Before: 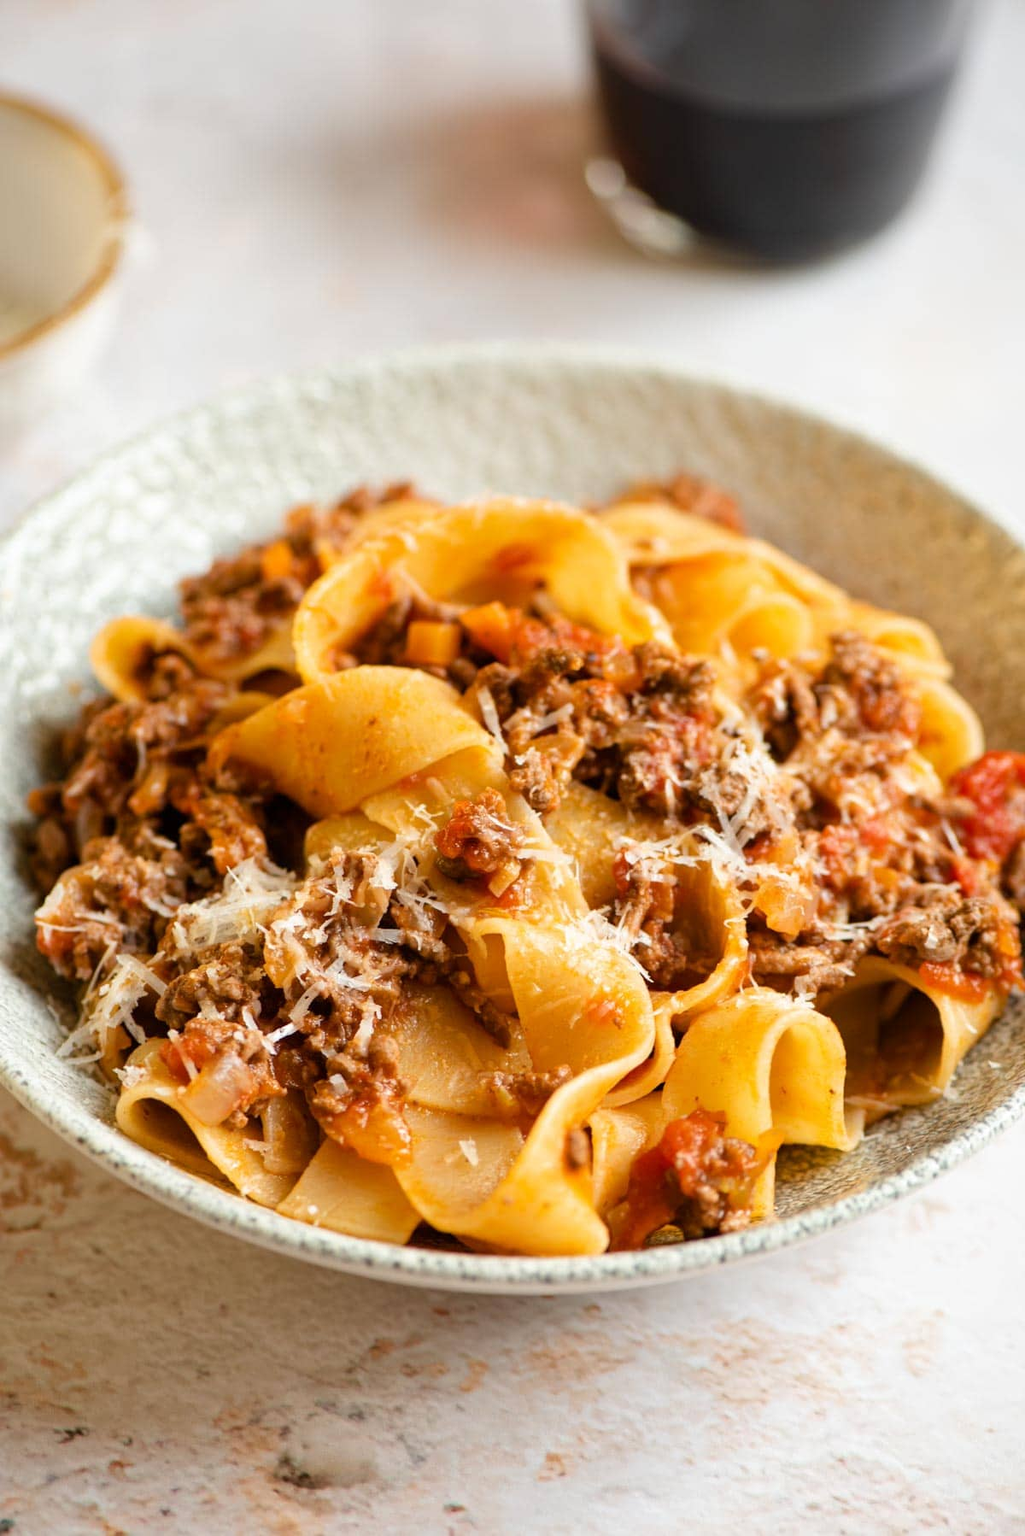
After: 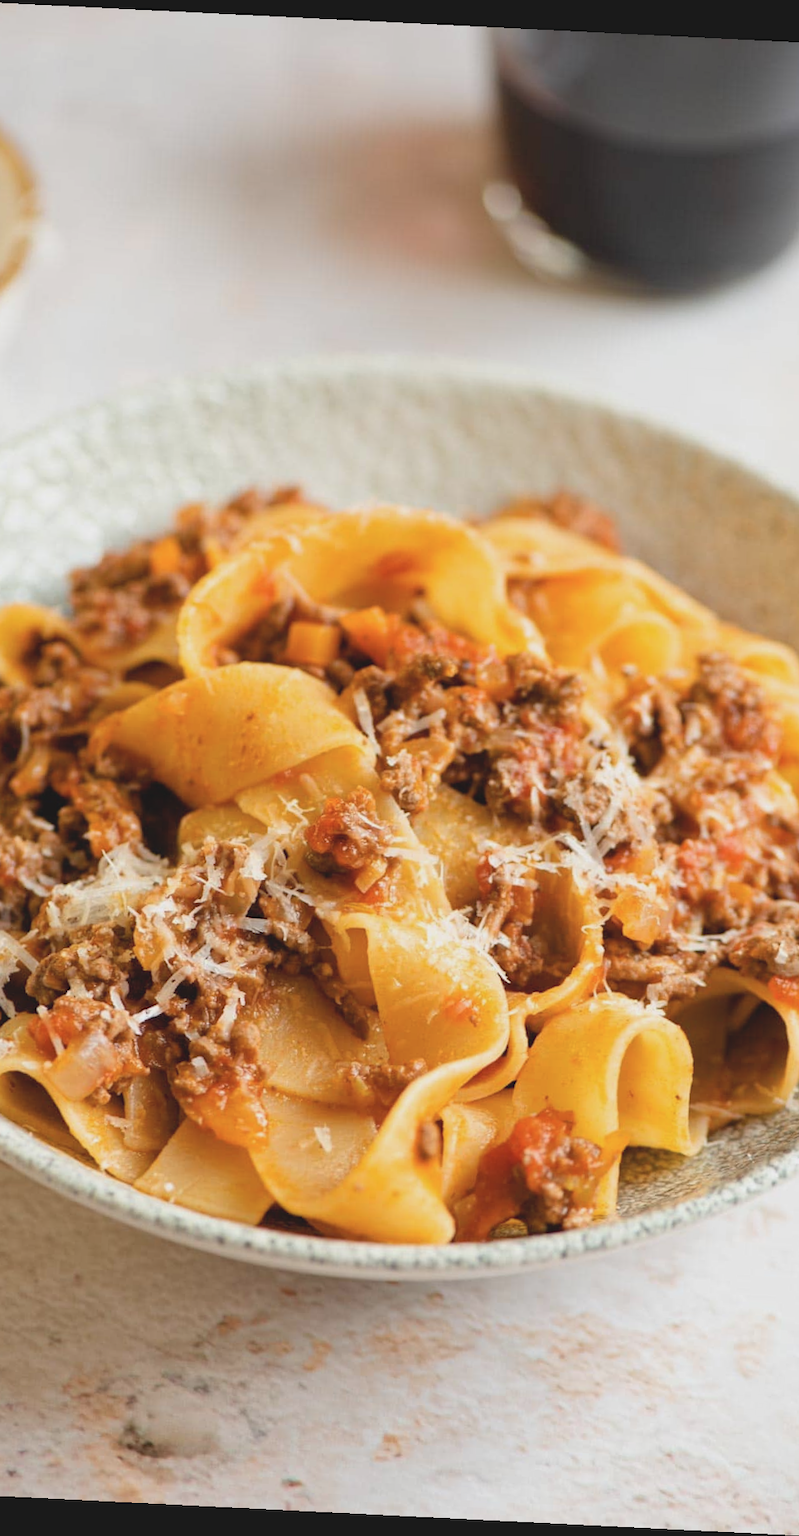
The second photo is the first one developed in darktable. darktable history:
crop and rotate: angle -2.84°, left 14.071%, top 0.034%, right 10.95%, bottom 0.071%
contrast brightness saturation: contrast -0.147, brightness 0.043, saturation -0.134
